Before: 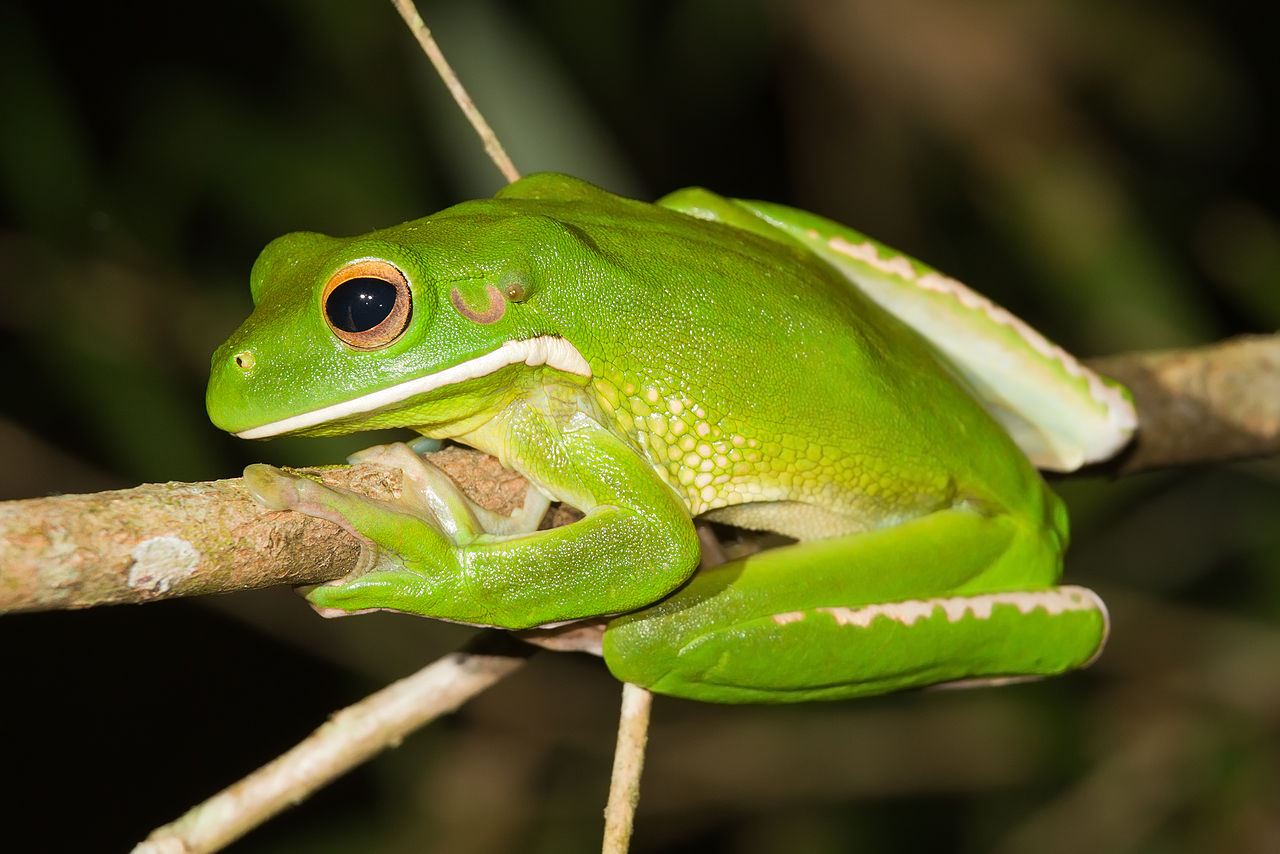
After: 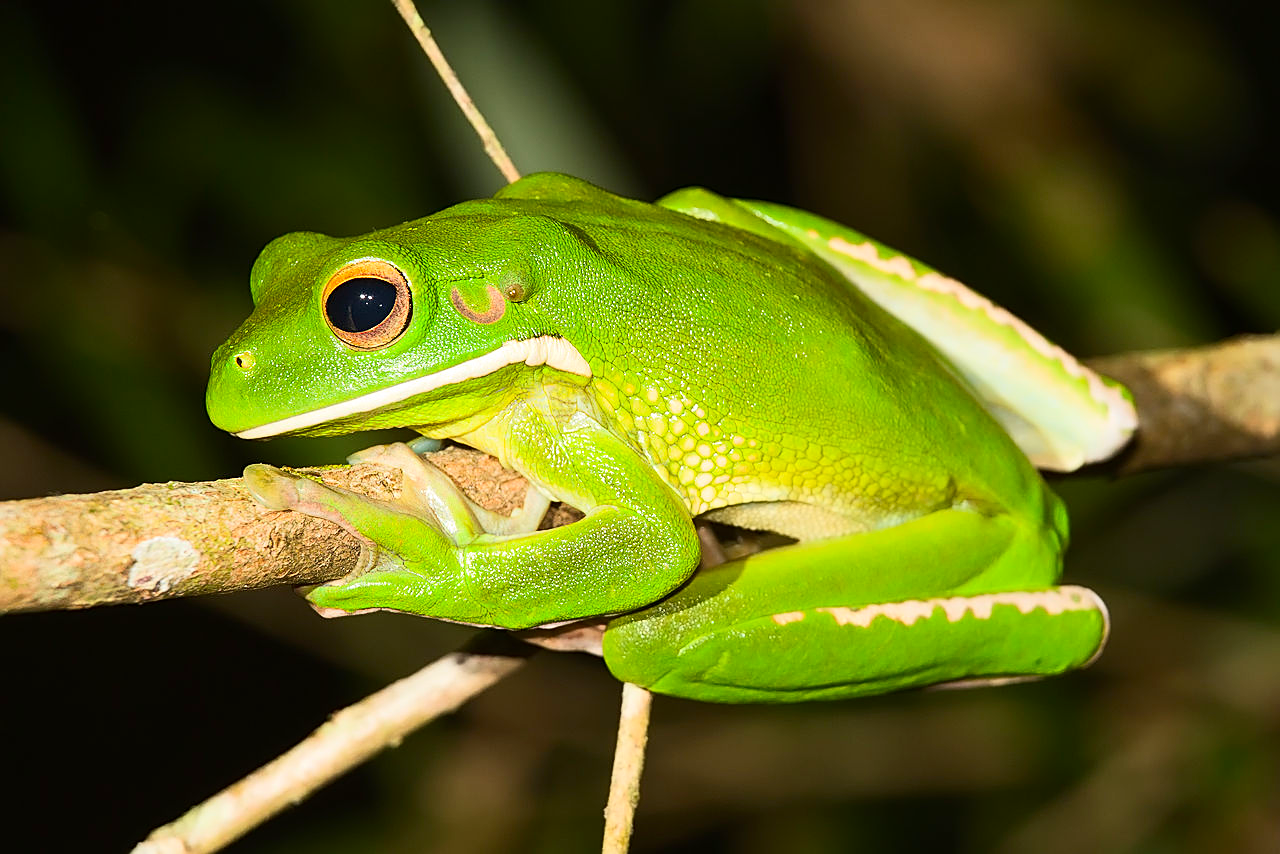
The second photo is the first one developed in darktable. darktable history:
sharpen: on, module defaults
contrast brightness saturation: contrast 0.235, brightness 0.104, saturation 0.291
